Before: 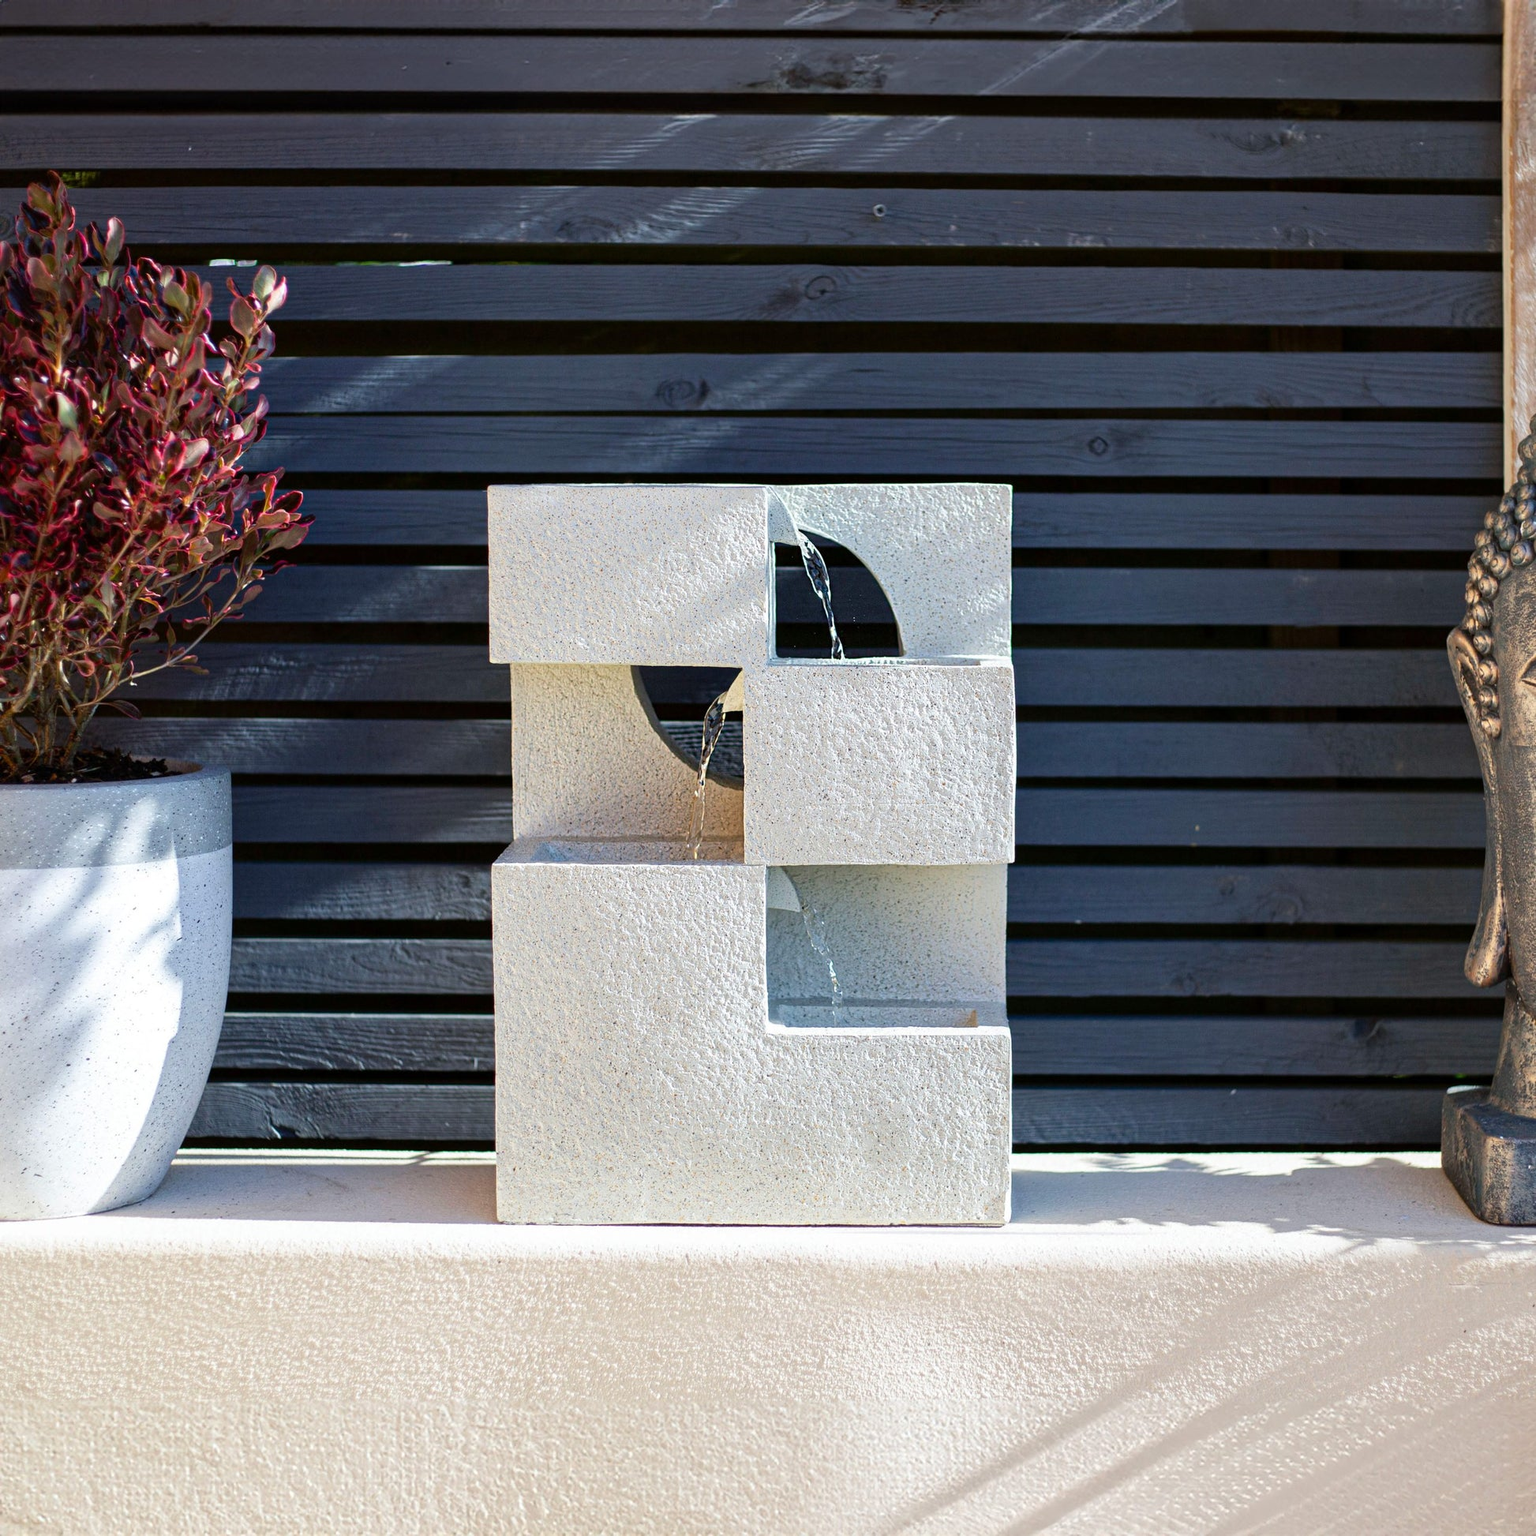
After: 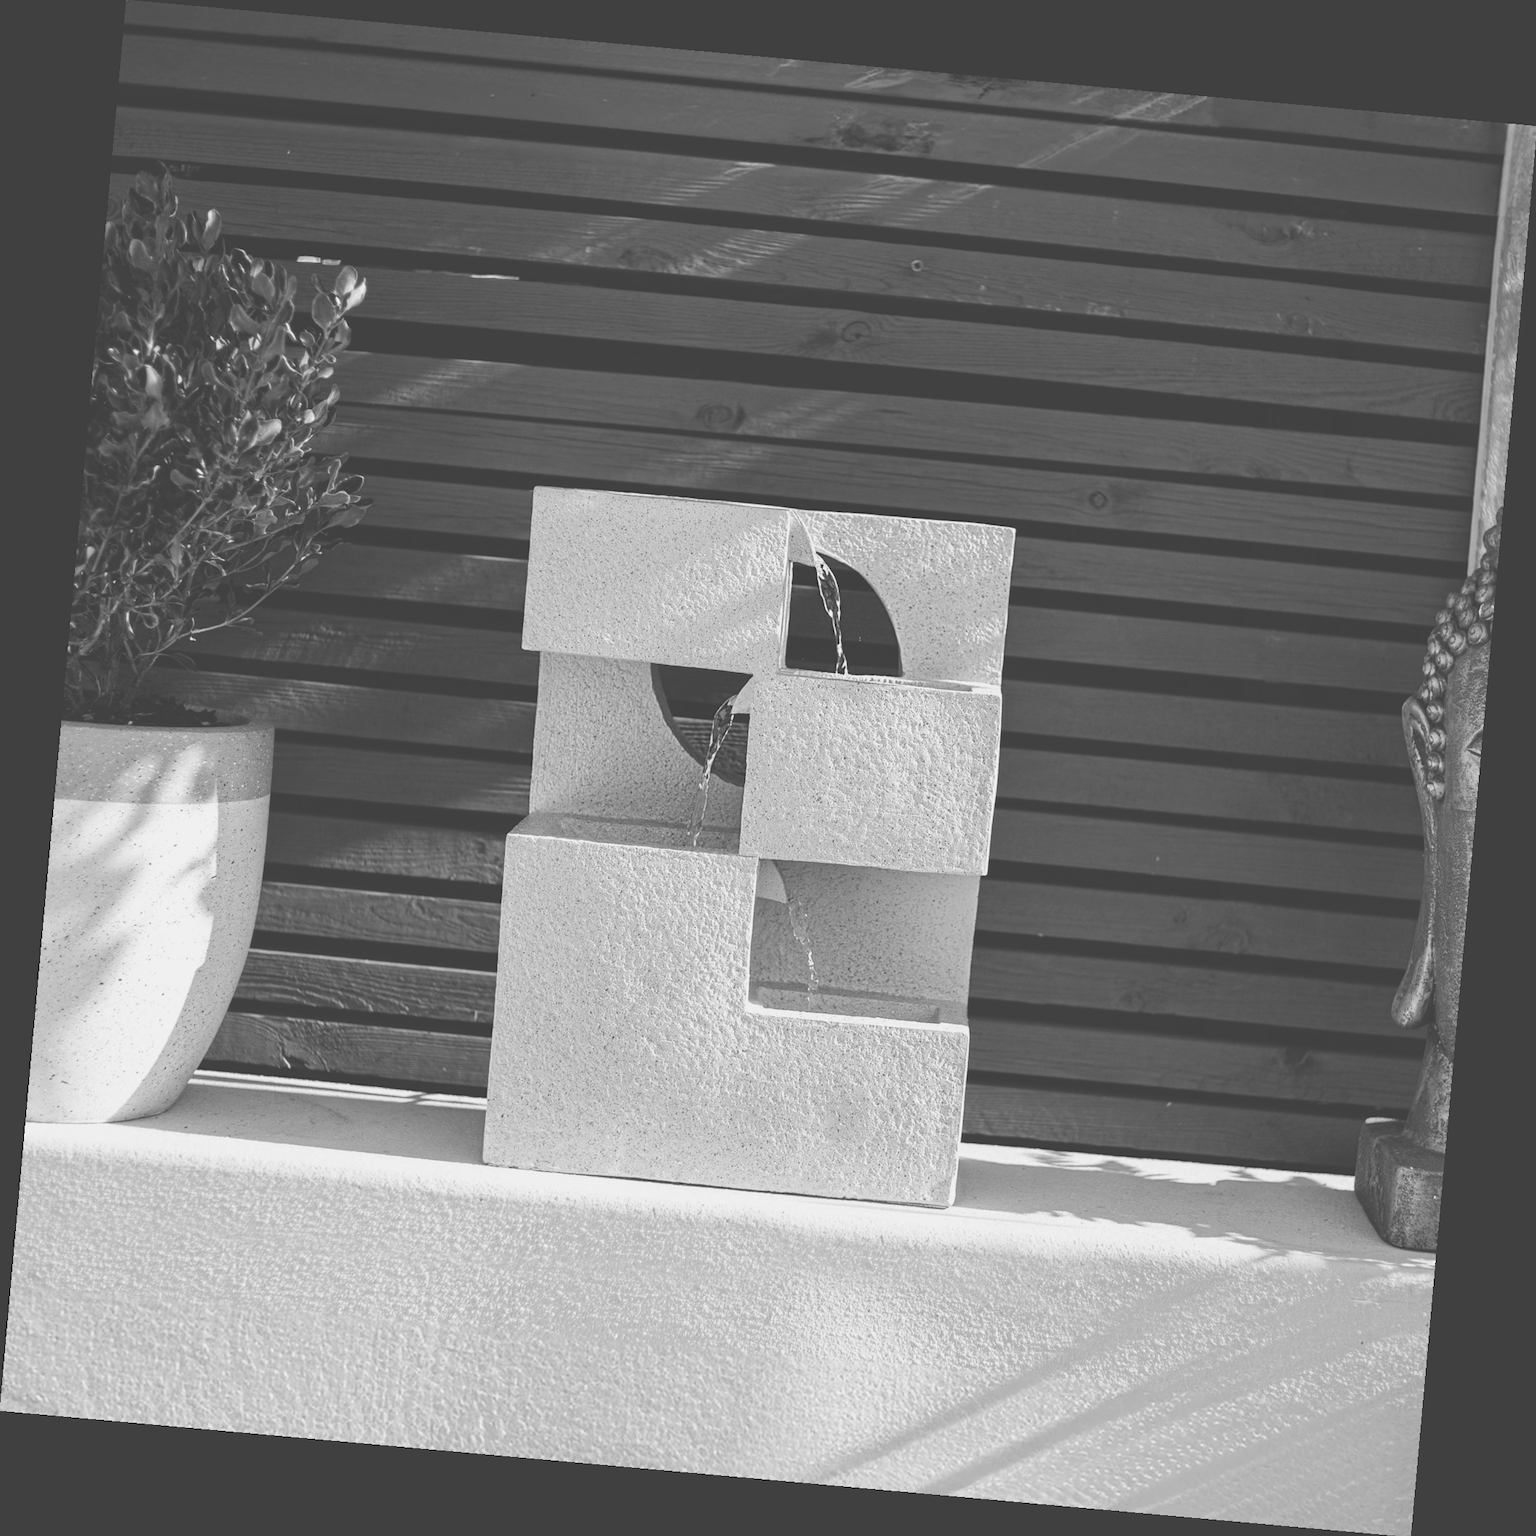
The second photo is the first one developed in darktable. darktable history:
exposure: black level correction -0.062, exposure -0.05 EV, compensate highlight preservation false
rotate and perspective: rotation 5.12°, automatic cropping off
color calibration: output gray [0.246, 0.254, 0.501, 0], gray › normalize channels true, illuminant same as pipeline (D50), adaptation XYZ, x 0.346, y 0.359, gamut compression 0
